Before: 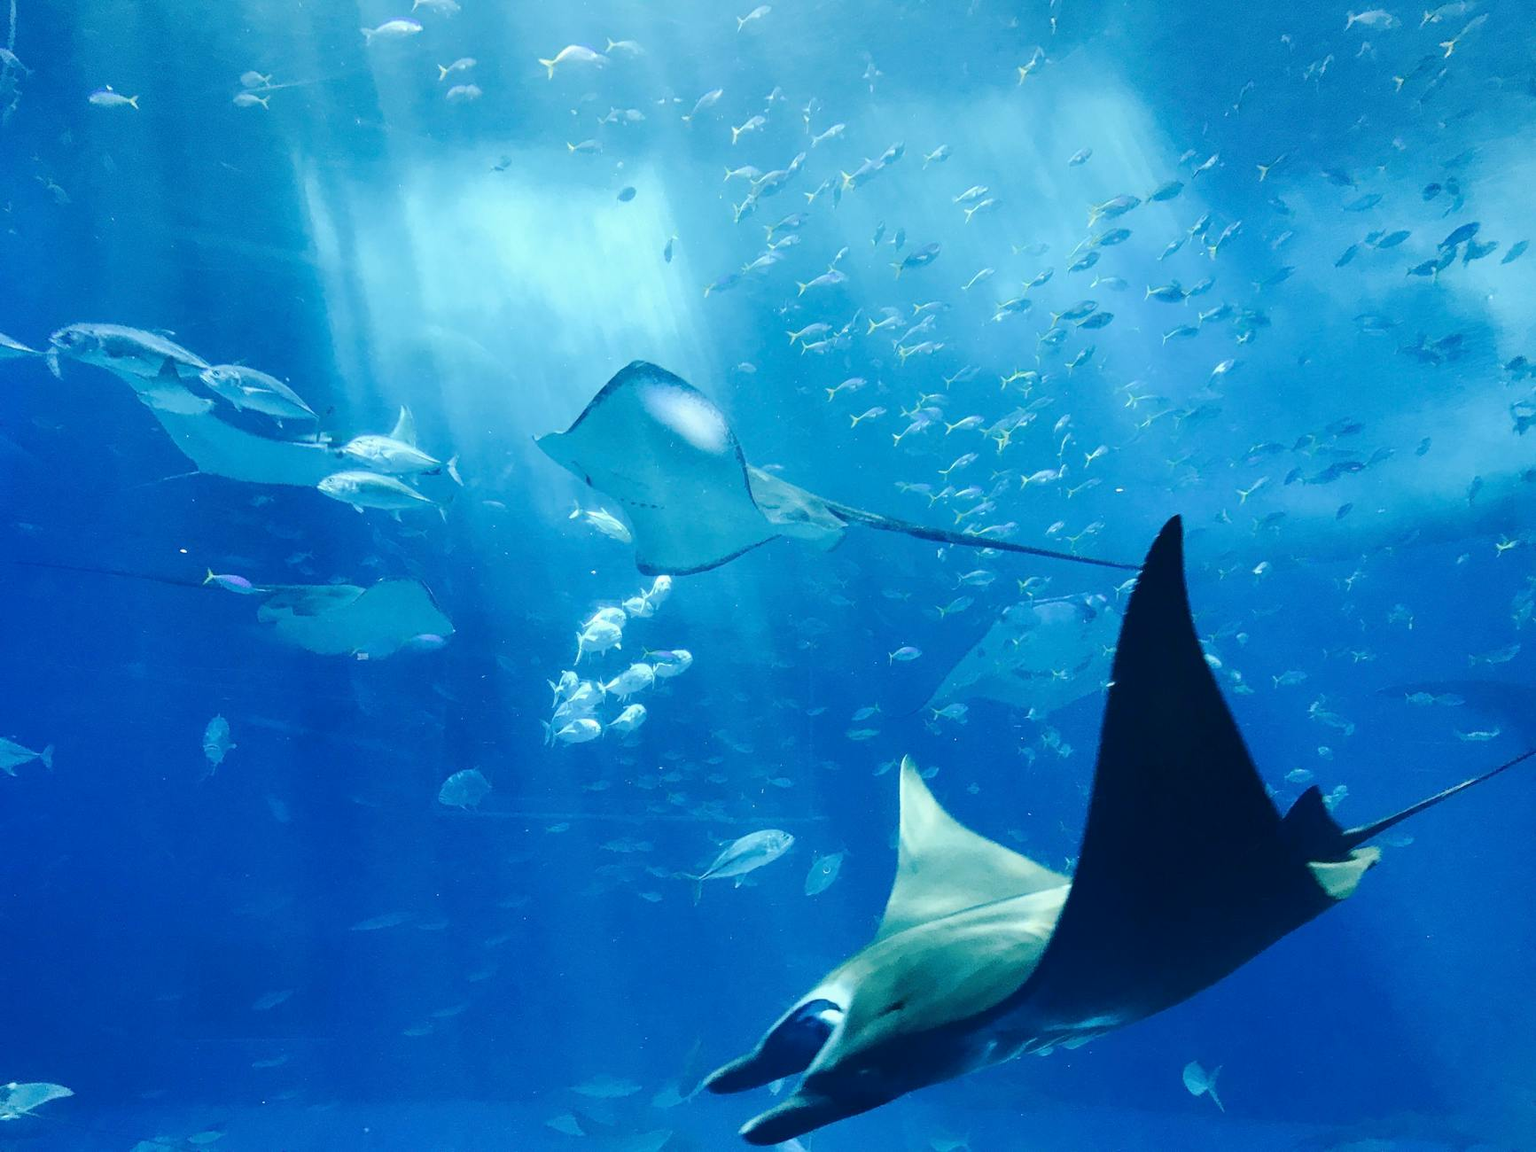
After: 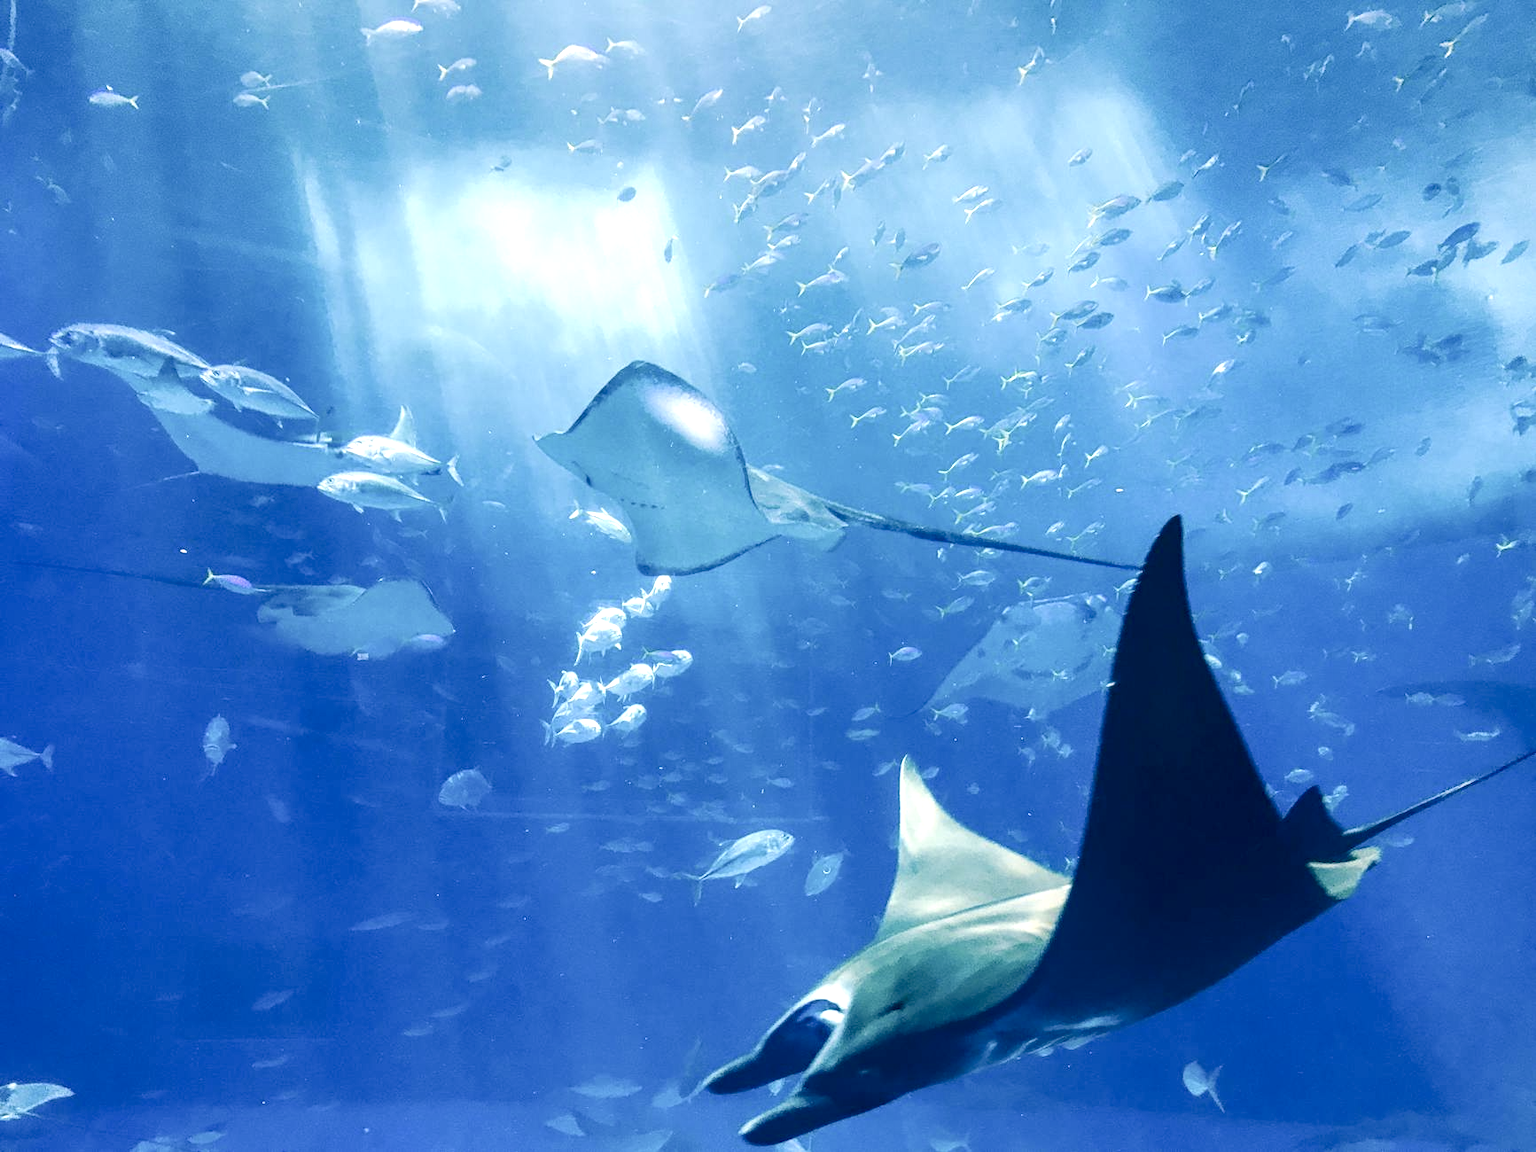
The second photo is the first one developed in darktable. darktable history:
exposure: exposure 0.367 EV, compensate highlight preservation false
local contrast: detail 130%
color correction: highlights a* 14.46, highlights b* 5.85, shadows a* -5.53, shadows b* -15.24, saturation 0.85
